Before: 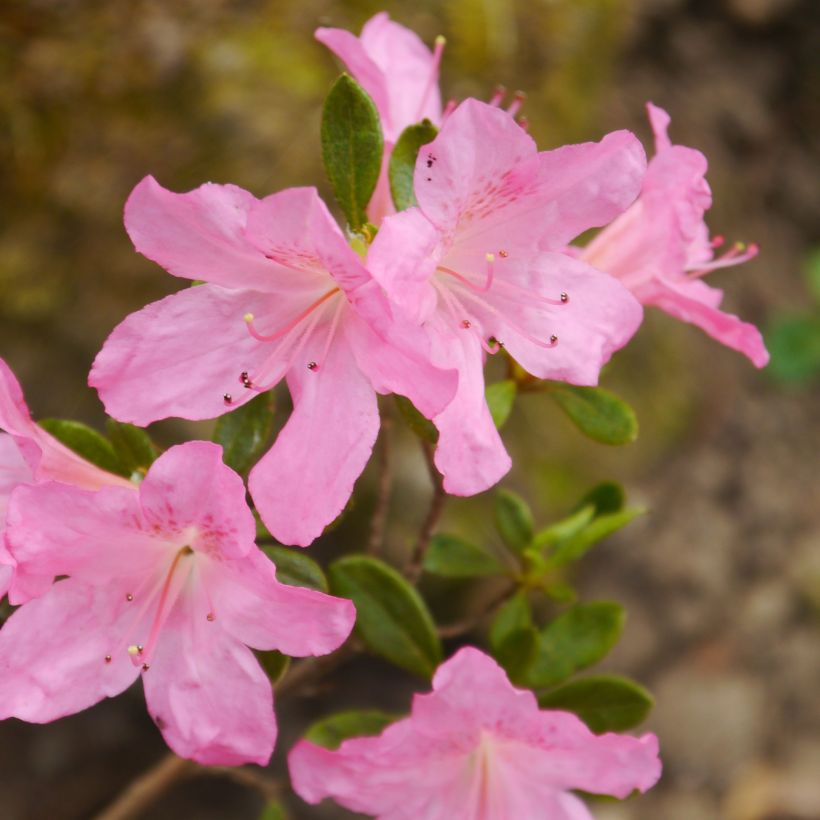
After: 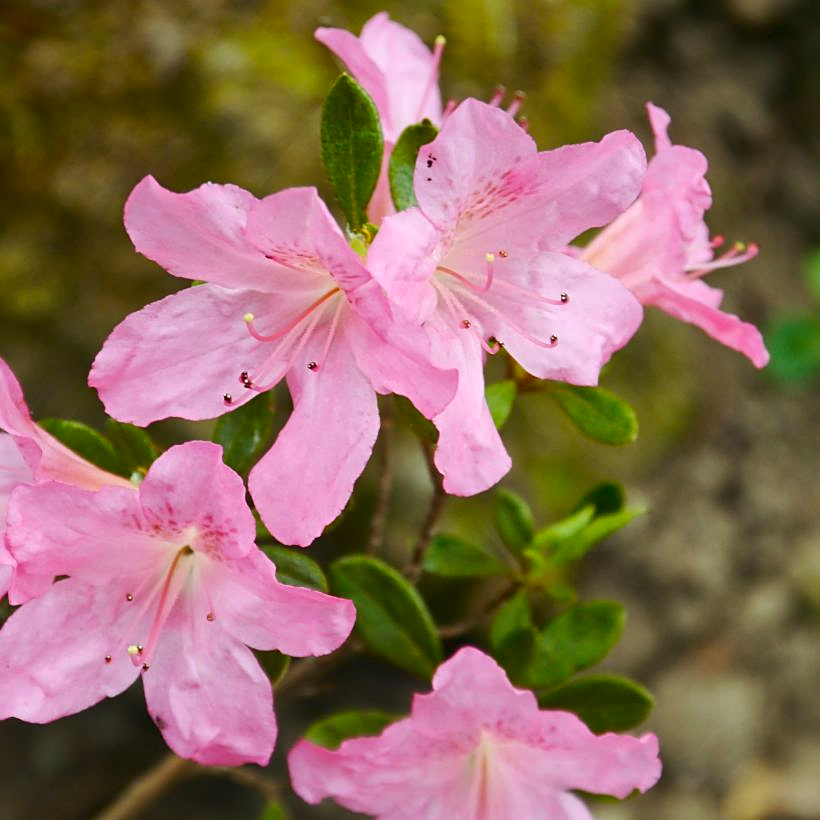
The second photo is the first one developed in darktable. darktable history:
sharpen: on, module defaults
local contrast: mode bilateral grid, contrast 21, coarseness 50, detail 132%, midtone range 0.2
contrast brightness saturation: contrast 0.114, saturation -0.171
color correction: highlights a* -7.55, highlights b* 1.16, shadows a* -3.64, saturation 1.41
